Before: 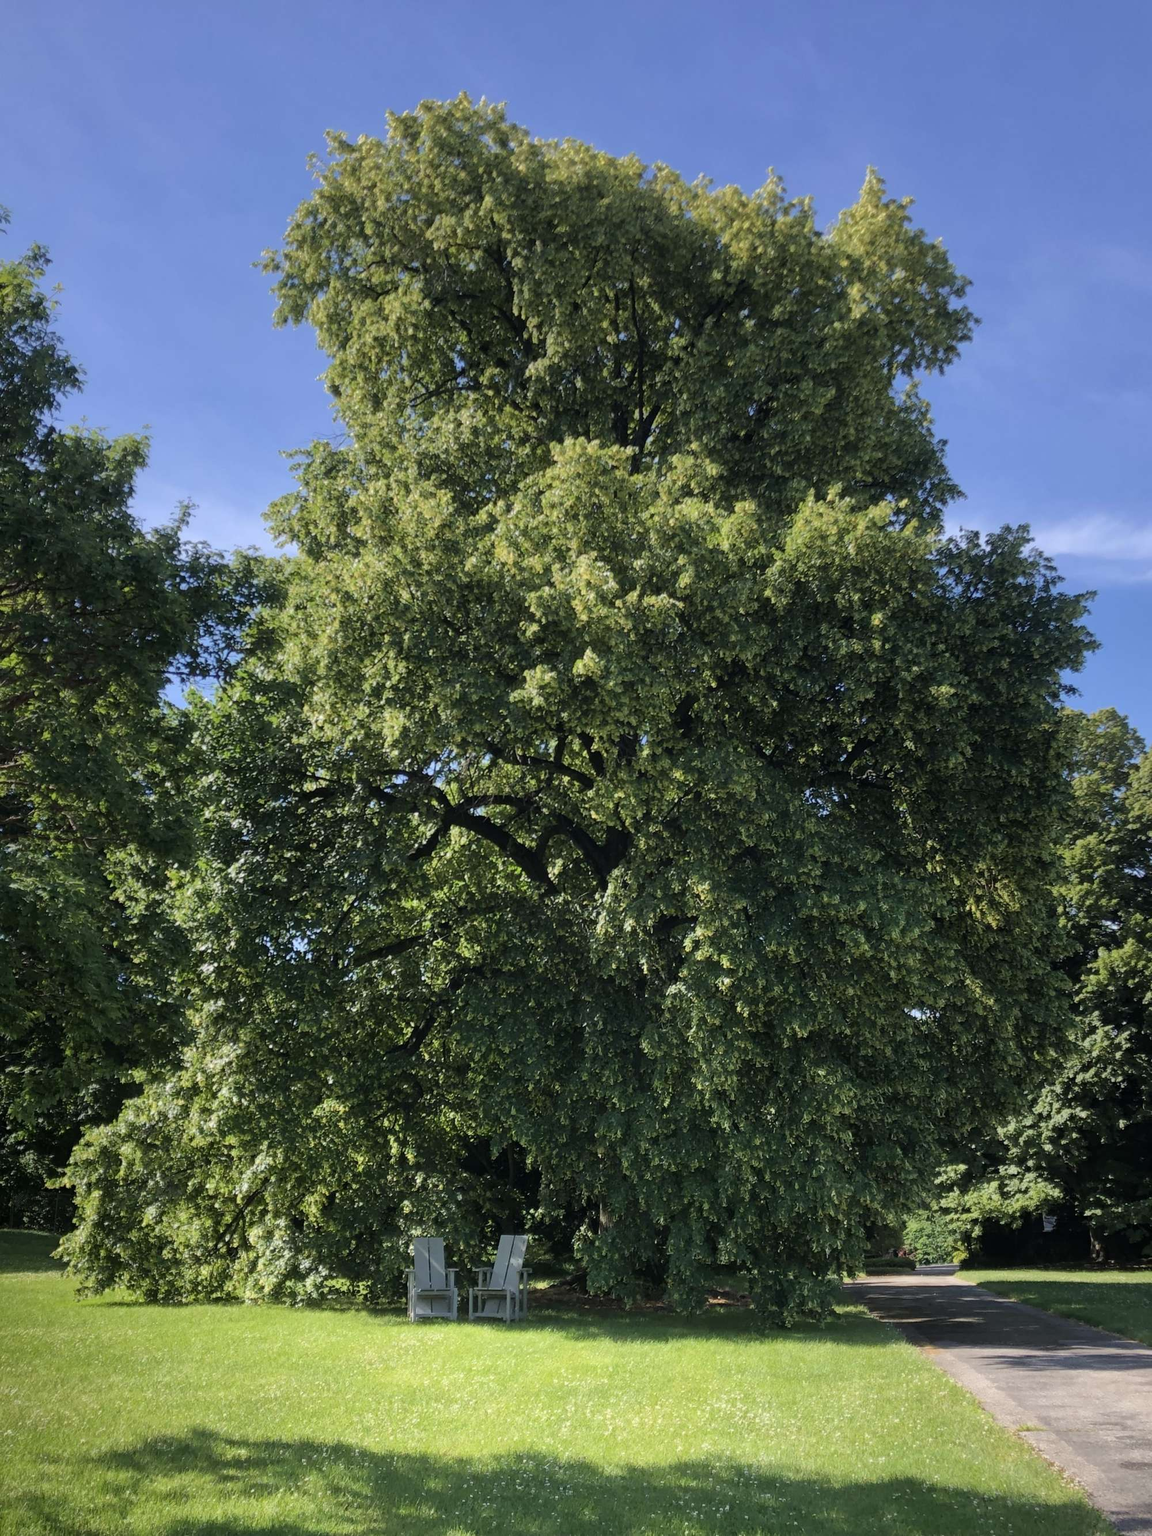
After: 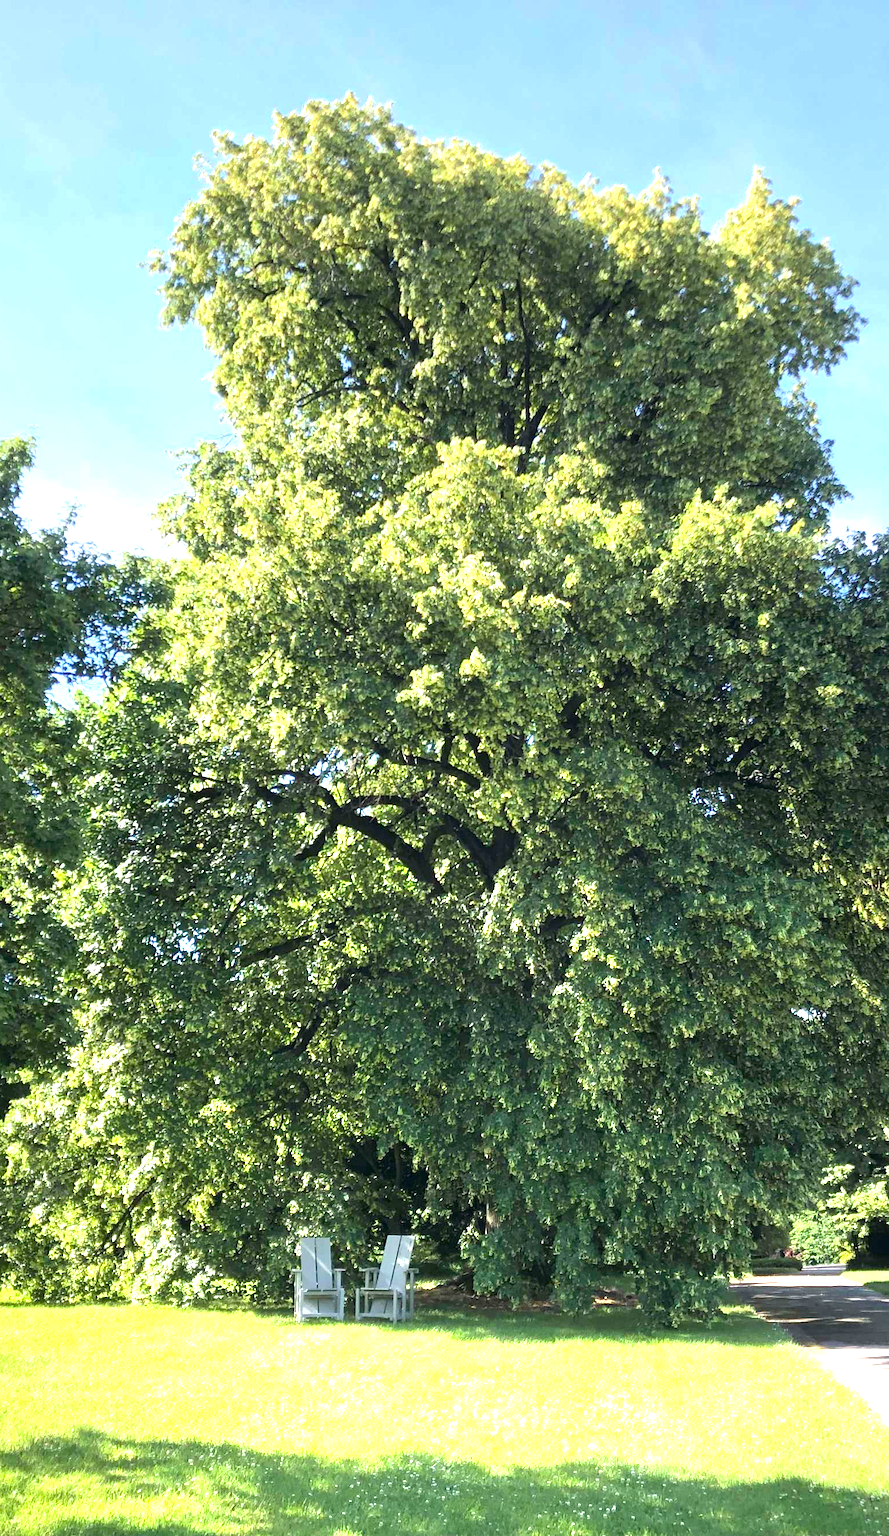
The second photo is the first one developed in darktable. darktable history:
exposure: black level correction 0.001, exposure 1.733 EV, compensate exposure bias true, compensate highlight preservation false
crop: left 9.88%, right 12.879%
